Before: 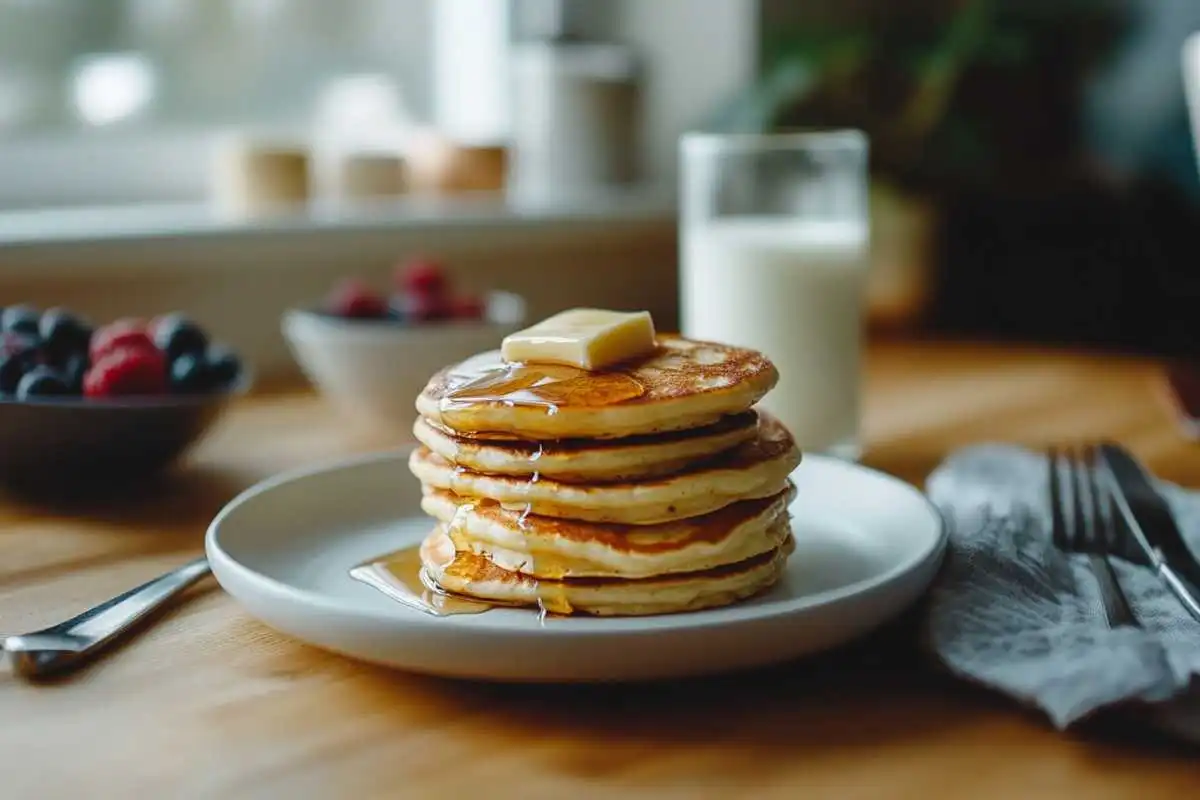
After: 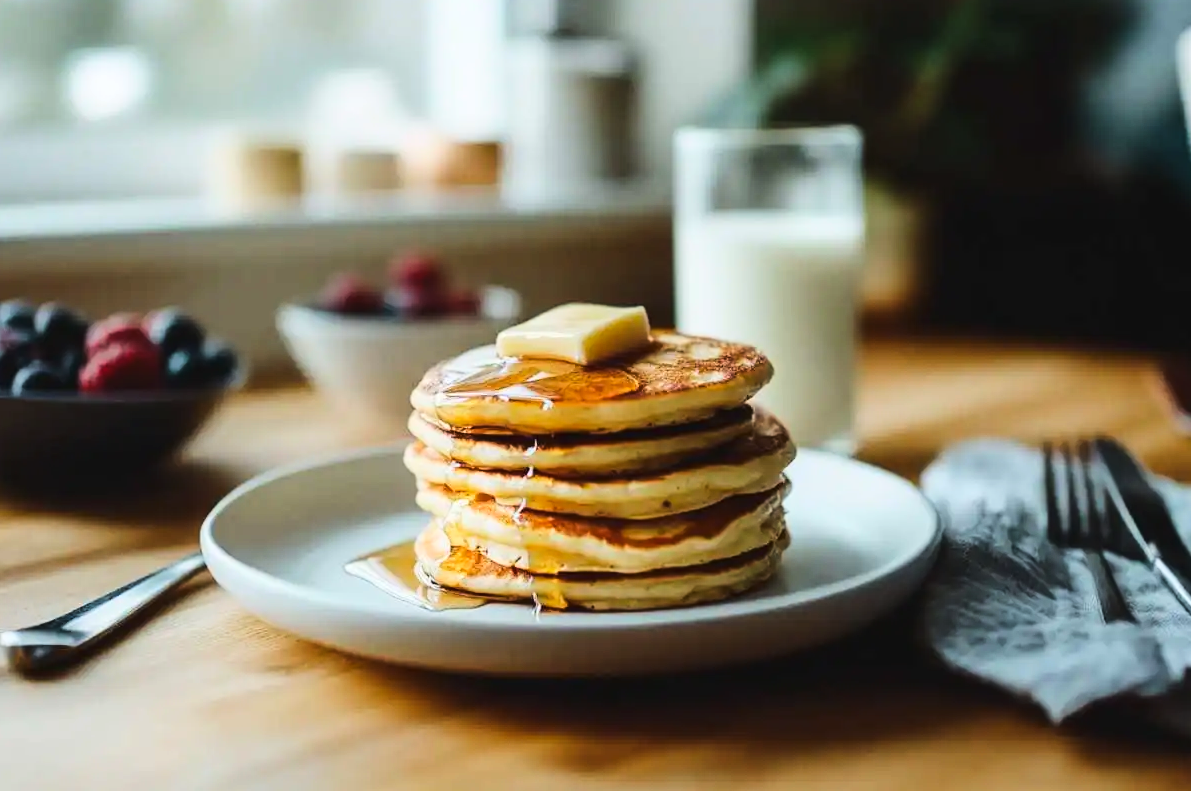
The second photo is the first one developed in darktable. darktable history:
crop: left 0.48%, top 0.741%, right 0.188%, bottom 0.352%
tone curve: curves: ch0 [(0.003, 0.023) (0.071, 0.052) (0.236, 0.197) (0.466, 0.557) (0.631, 0.764) (0.806, 0.906) (1, 1)]; ch1 [(0, 0) (0.262, 0.227) (0.417, 0.386) (0.469, 0.467) (0.502, 0.51) (0.528, 0.521) (0.573, 0.555) (0.605, 0.621) (0.644, 0.671) (0.686, 0.728) (0.994, 0.987)]; ch2 [(0, 0) (0.262, 0.188) (0.385, 0.353) (0.427, 0.424) (0.495, 0.502) (0.531, 0.555) (0.583, 0.632) (0.644, 0.748) (1, 1)], color space Lab, linked channels, preserve colors none
